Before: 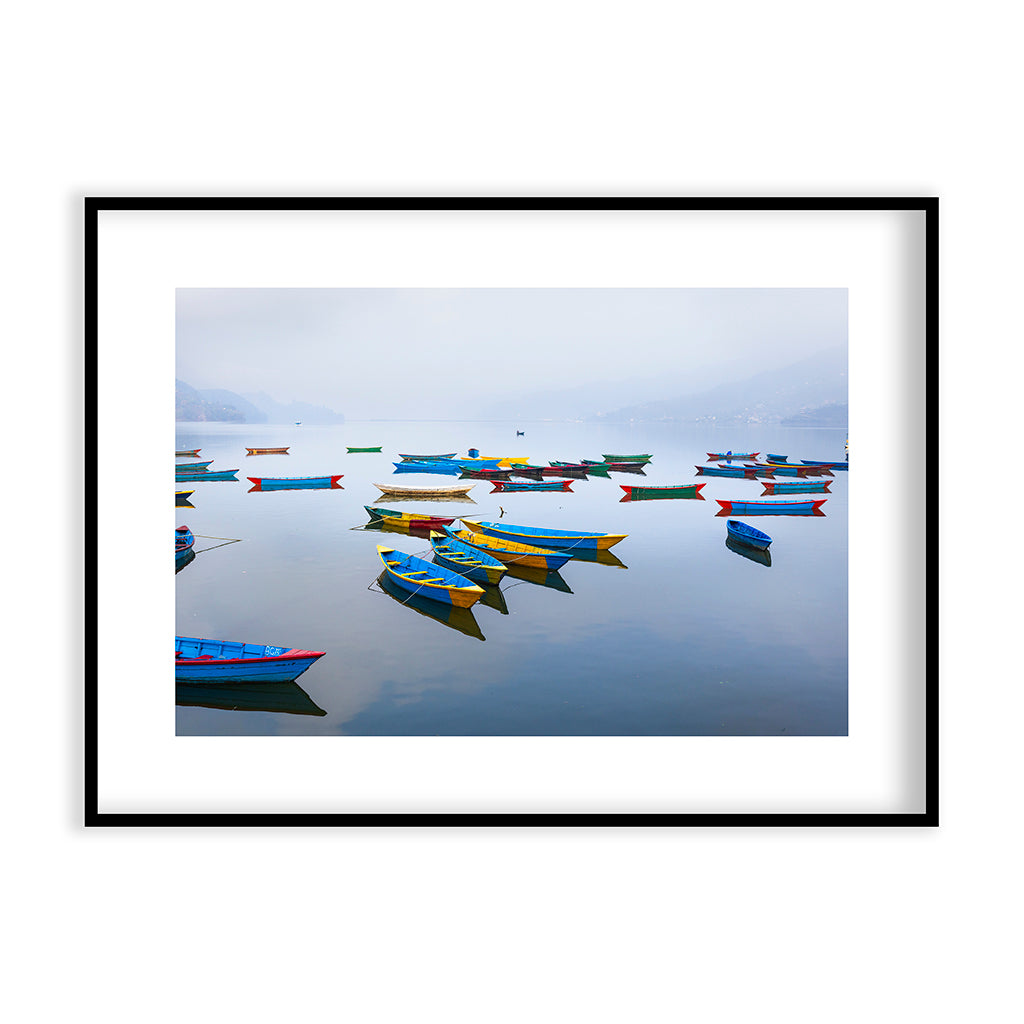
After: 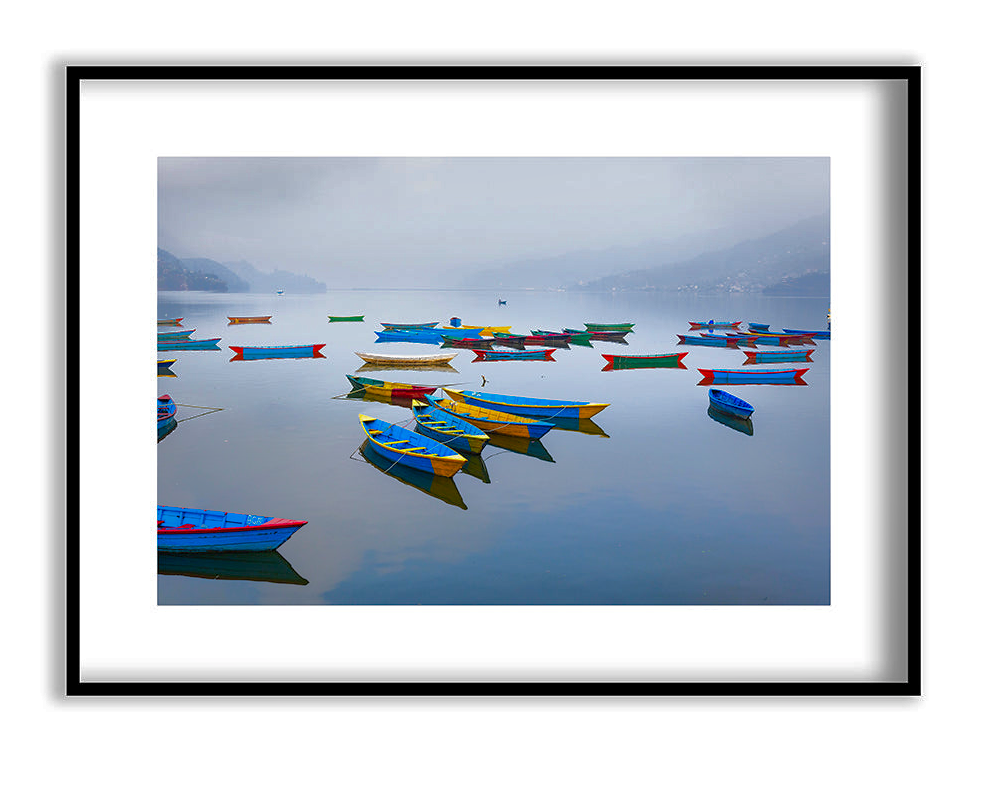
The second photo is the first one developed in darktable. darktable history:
shadows and highlights: shadows 40, highlights -60
color balance rgb: perceptual saturation grading › global saturation 20%, perceptual saturation grading › highlights -25%, perceptual saturation grading › shadows 25%
crop and rotate: left 1.814%, top 12.818%, right 0.25%, bottom 9.225%
